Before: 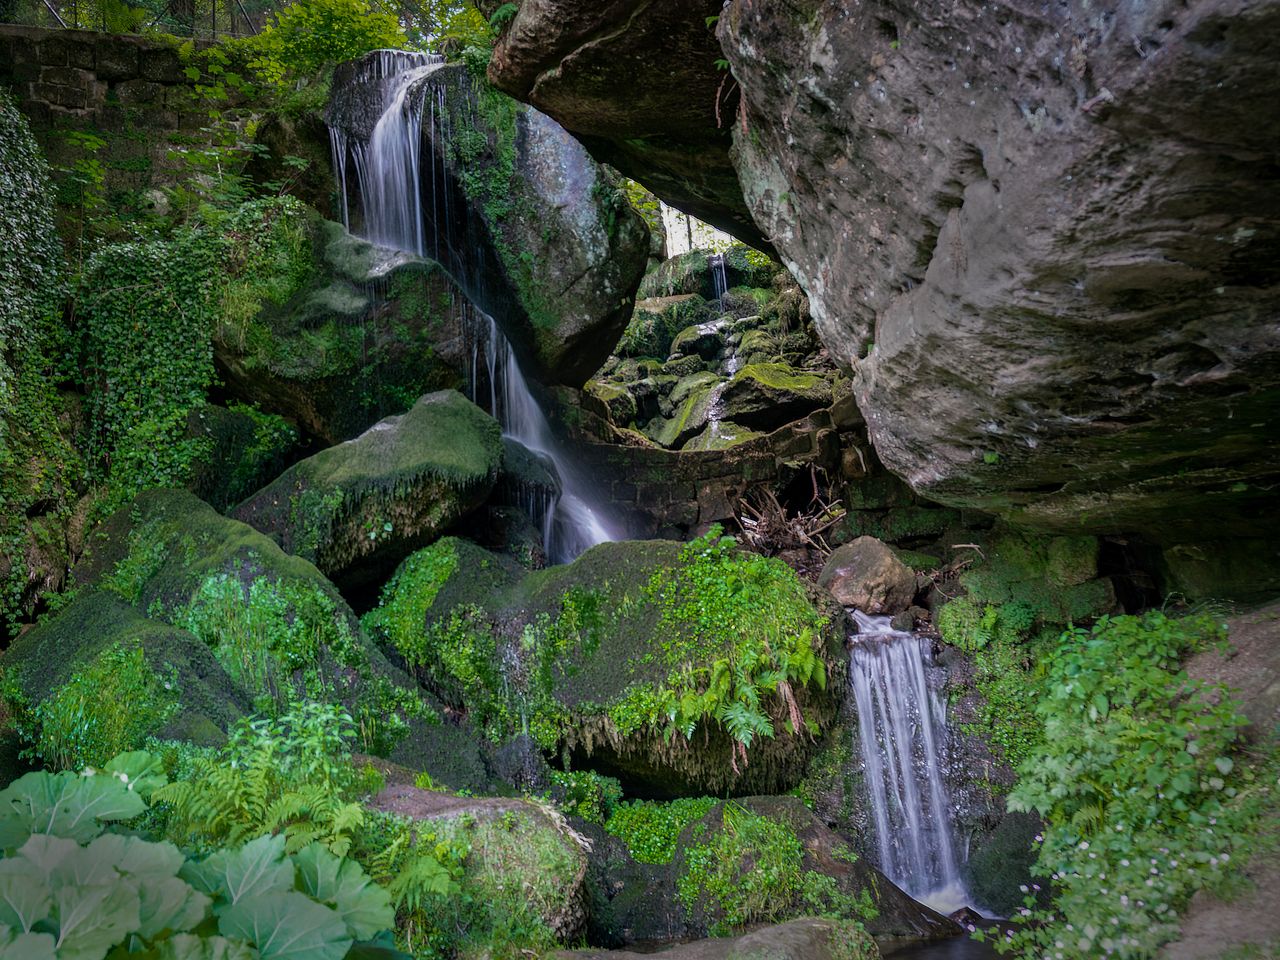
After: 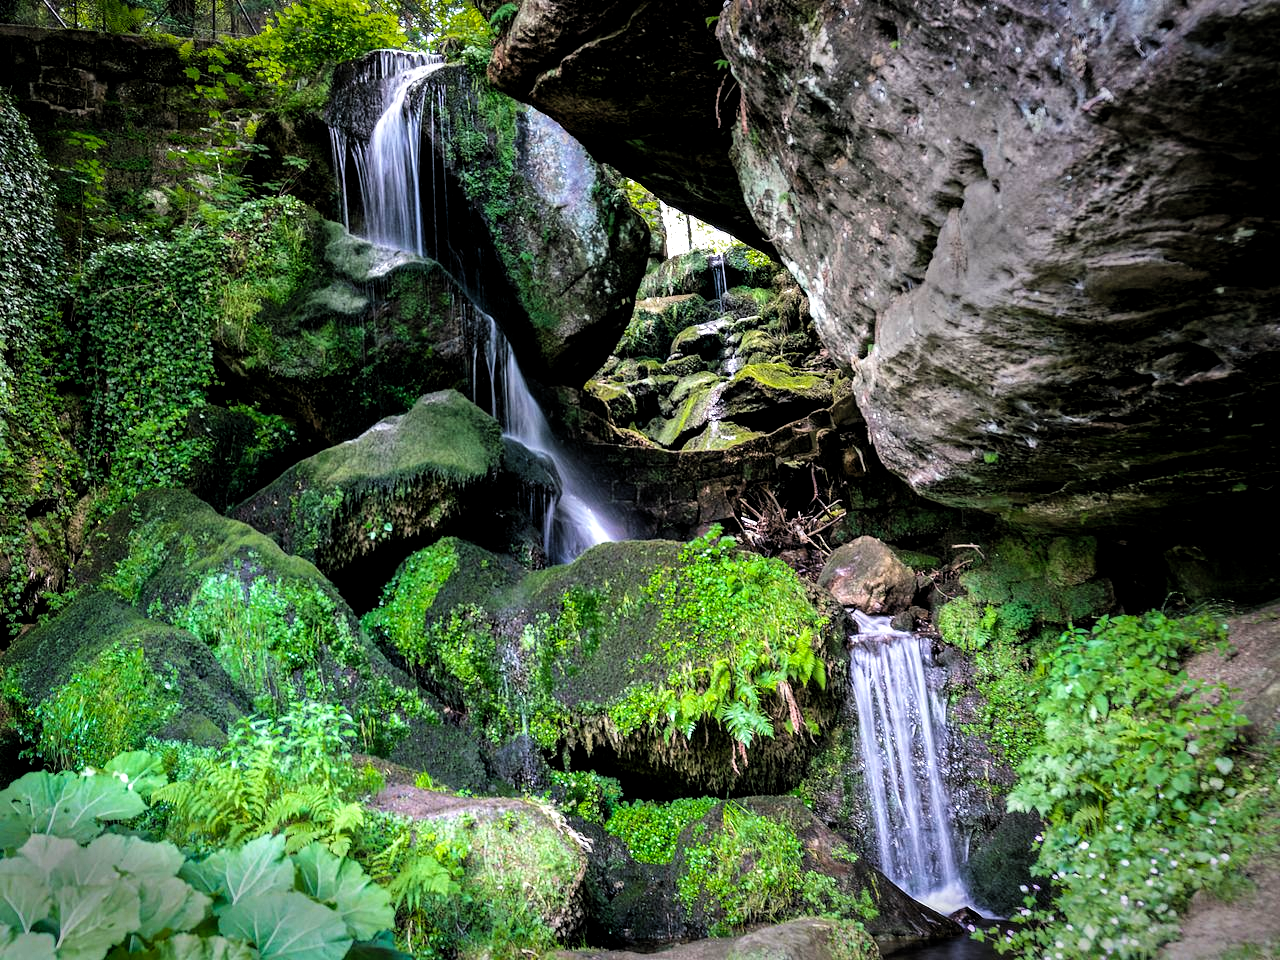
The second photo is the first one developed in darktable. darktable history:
filmic rgb: black relative exposure -7.32 EV, white relative exposure 5.06 EV, hardness 3.21
levels: levels [0.012, 0.367, 0.697]
